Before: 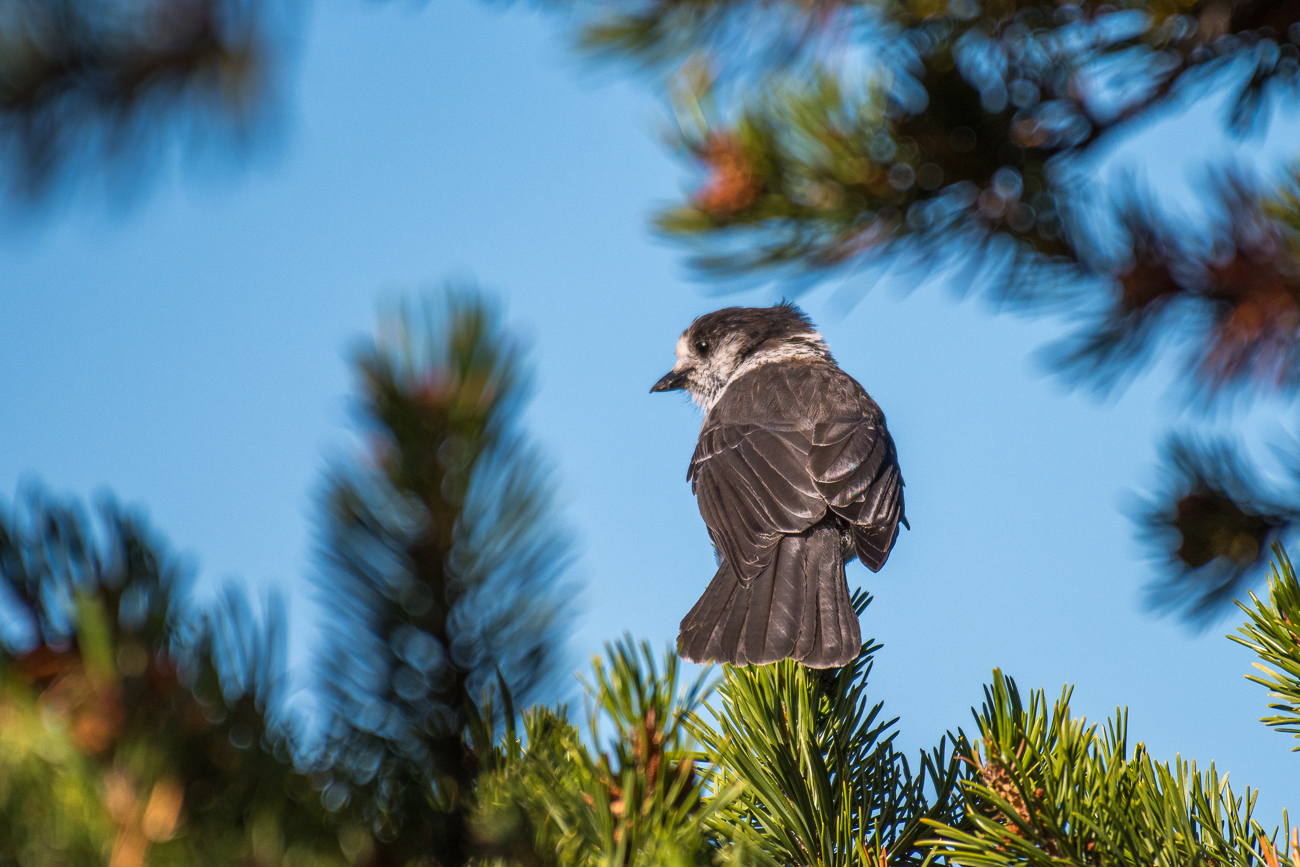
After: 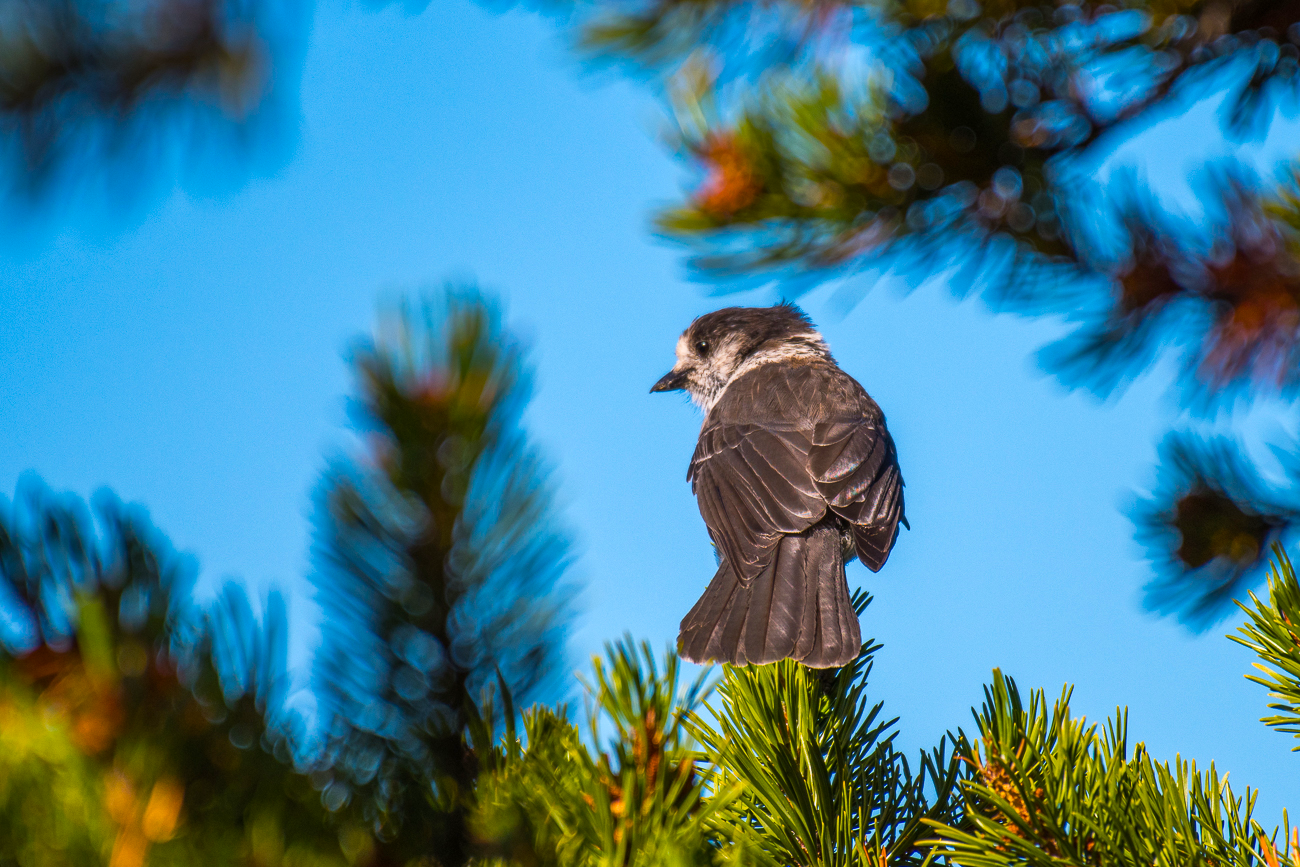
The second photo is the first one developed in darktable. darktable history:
exposure: exposure 0.02 EV, compensate highlight preservation false
color balance rgb: linear chroma grading › global chroma 15%, perceptual saturation grading › global saturation 30%
